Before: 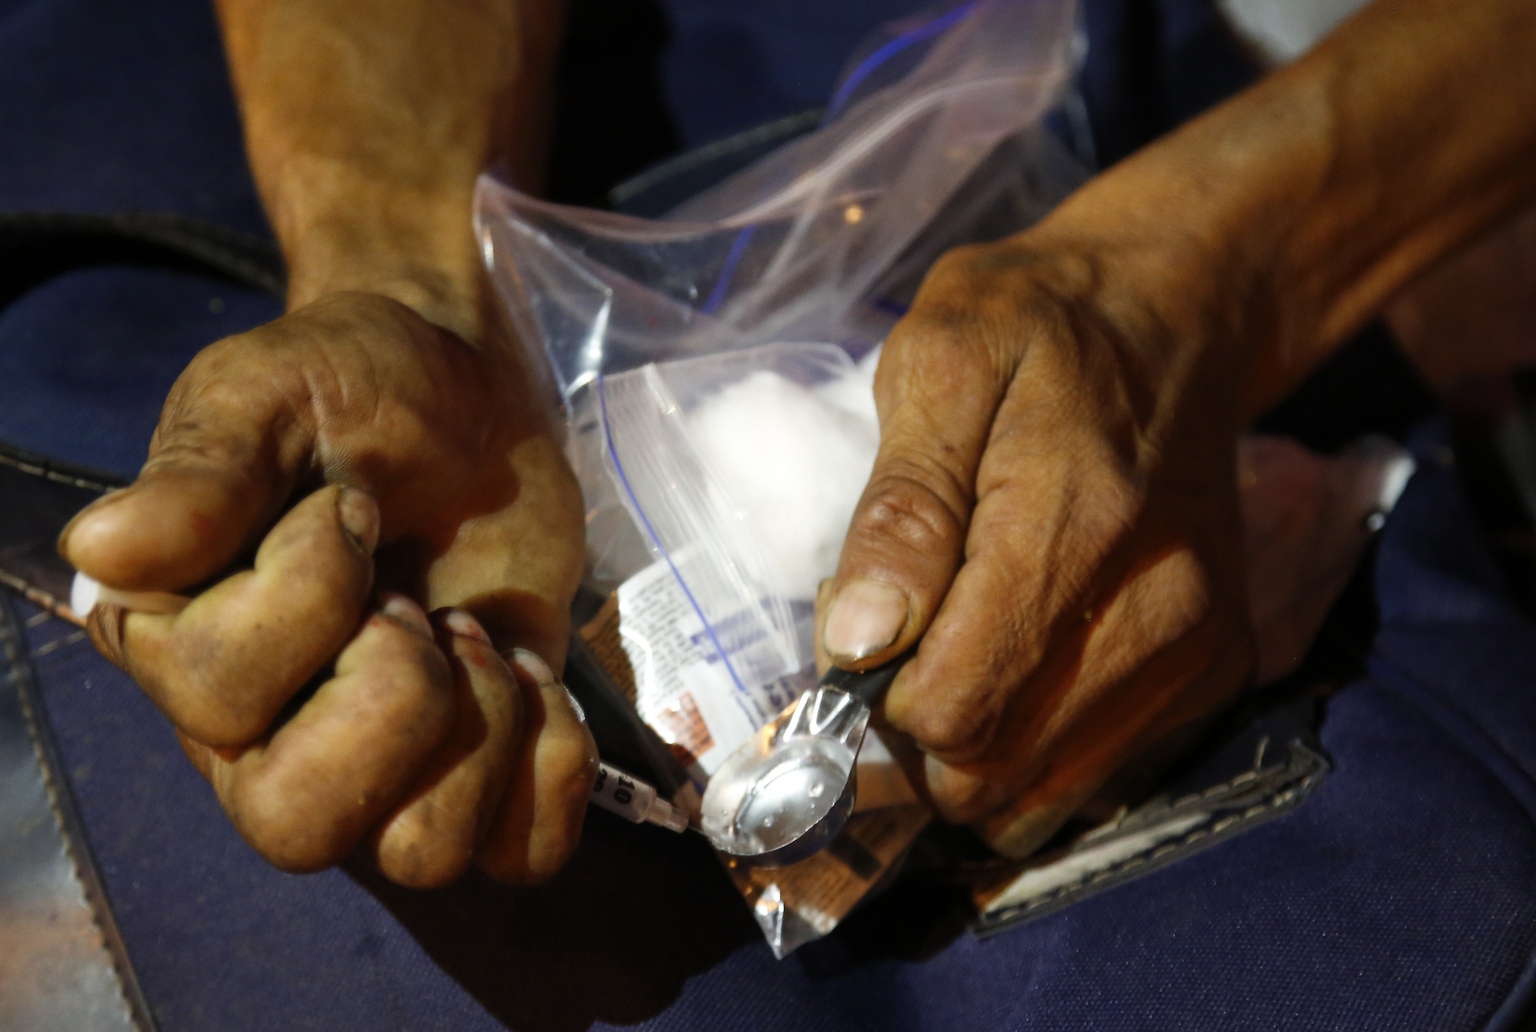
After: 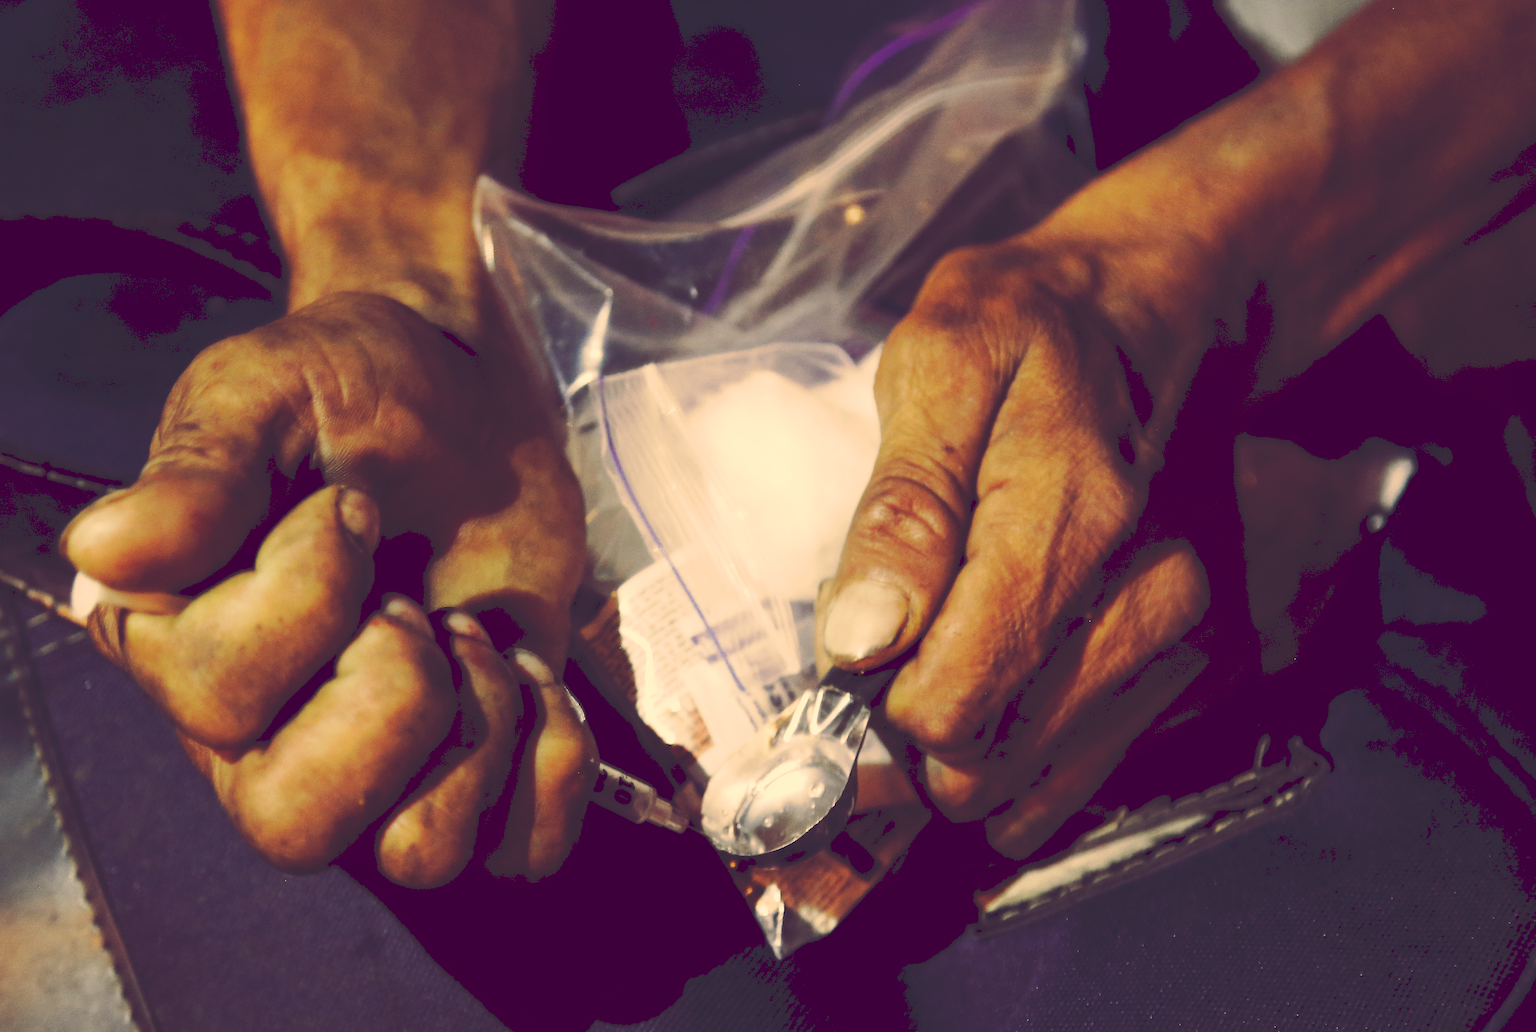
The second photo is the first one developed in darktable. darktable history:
tone curve: curves: ch0 [(0, 0) (0.003, 0.174) (0.011, 0.178) (0.025, 0.182) (0.044, 0.185) (0.069, 0.191) (0.1, 0.194) (0.136, 0.199) (0.177, 0.219) (0.224, 0.246) (0.277, 0.284) (0.335, 0.35) (0.399, 0.43) (0.468, 0.539) (0.543, 0.637) (0.623, 0.711) (0.709, 0.799) (0.801, 0.865) (0.898, 0.914) (1, 1)], preserve colors none
color look up table: target L [95.46, 82.47, 93.48, 87.42, 72.01, 67.72, 65.68, 63.27, 56.79, 42.29, 43.66, 46.31, 23.6, 22.88, 5.841, 201.39, 86.36, 83.58, 76.96, 65.71, 61.19, 60.3, 55.51, 50.52, 50.58, 25.63, 7.903, 97.16, 84.44, 82.94, 85.67, 79.69, 70.63, 63.38, 74.48, 53.13, 34.4, 32.36, 31.79, 39.01, 23.79, 16.83, 71.44, 56.14, 47.02, 44.38, 46.93, 46.35, 33.4], target a [1.331, -2.816, 7.56, -9.616, -32.09, -10.77, -13.91, -5.25, -35.8, -14.17, -13.68, -3.223, 2.877, -0.074, 37.49, 0, 13.48, 18.08, 29.08, 35.87, 23.64, 2.307, 50.16, 21.64, 45.69, 35.38, 43.15, 9.353, 19.52, 25.65, 30.44, 30.48, 14.3, 48.8, 39.35, 30.75, 23.65, 4.726, 18.58, 50.94, 35.03, 48.28, -10.64, -32.56, -4.02, -4.113, -15.04, -0.525, -8.884], target b [58.25, 24.41, 48.21, 43.56, 16.75, 26.16, 34.94, 15.24, 25.47, 16.05, 9.023, 21.92, -0.148, -6.741, -24.62, -0.001, 54.14, 39.63, 27.29, 37.55, 28.1, 47.34, 44.46, 34.6, 20.1, 7.421, -20.88, 37.27, 33.02, 23.79, 26.24, 16.06, 19, 15.75, 8.5, 2.509, -32.04, -0.359, -15.92, -26.77, -7.551, -28.61, 4.289, -13.16, -23.71, -39.3, -7.412, 2.678, -11.63], num patches 49
